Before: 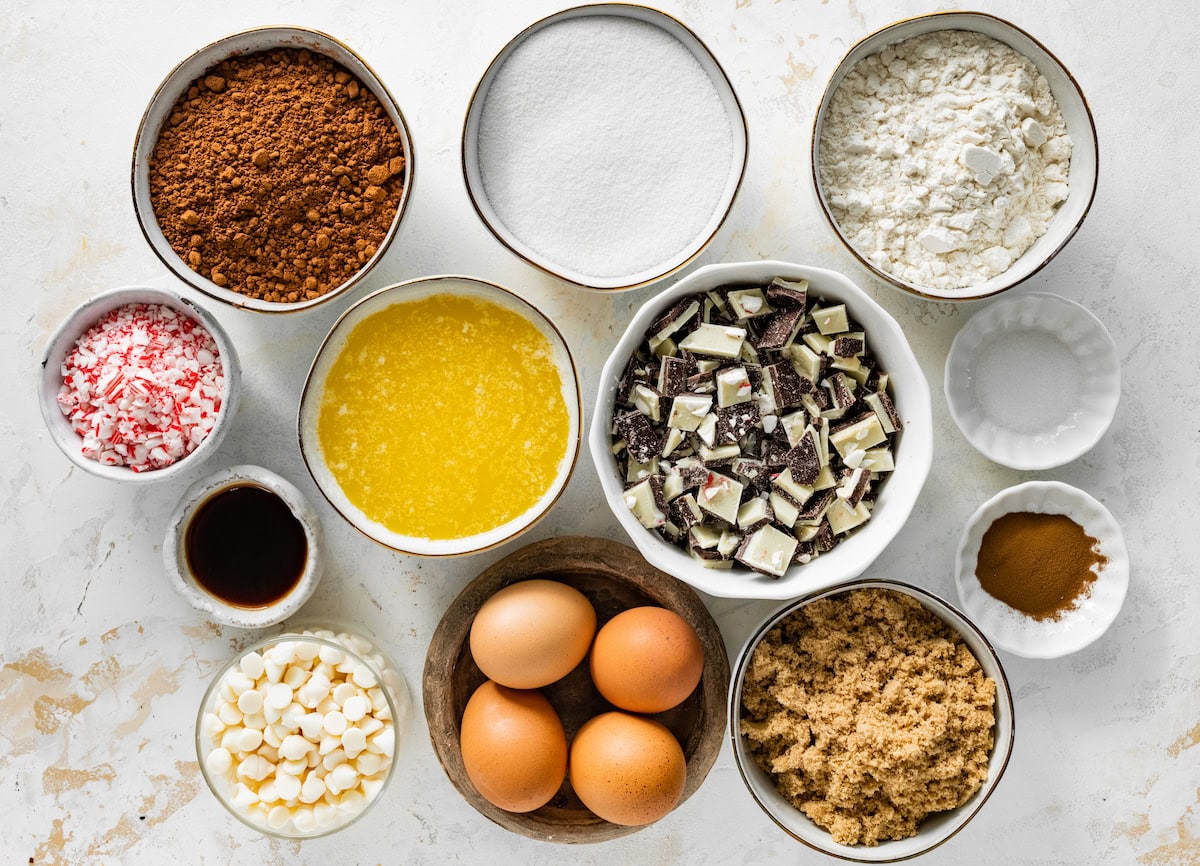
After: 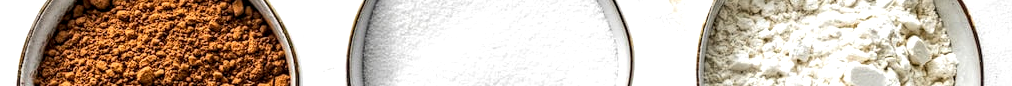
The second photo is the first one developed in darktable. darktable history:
crop and rotate: left 9.644%, top 9.491%, right 6.021%, bottom 80.509%
tone equalizer: -8 EV -0.417 EV, -7 EV -0.389 EV, -6 EV -0.333 EV, -5 EV -0.222 EV, -3 EV 0.222 EV, -2 EV 0.333 EV, -1 EV 0.389 EV, +0 EV 0.417 EV, edges refinement/feathering 500, mask exposure compensation -1.57 EV, preserve details no
local contrast: highlights 25%, detail 150%
